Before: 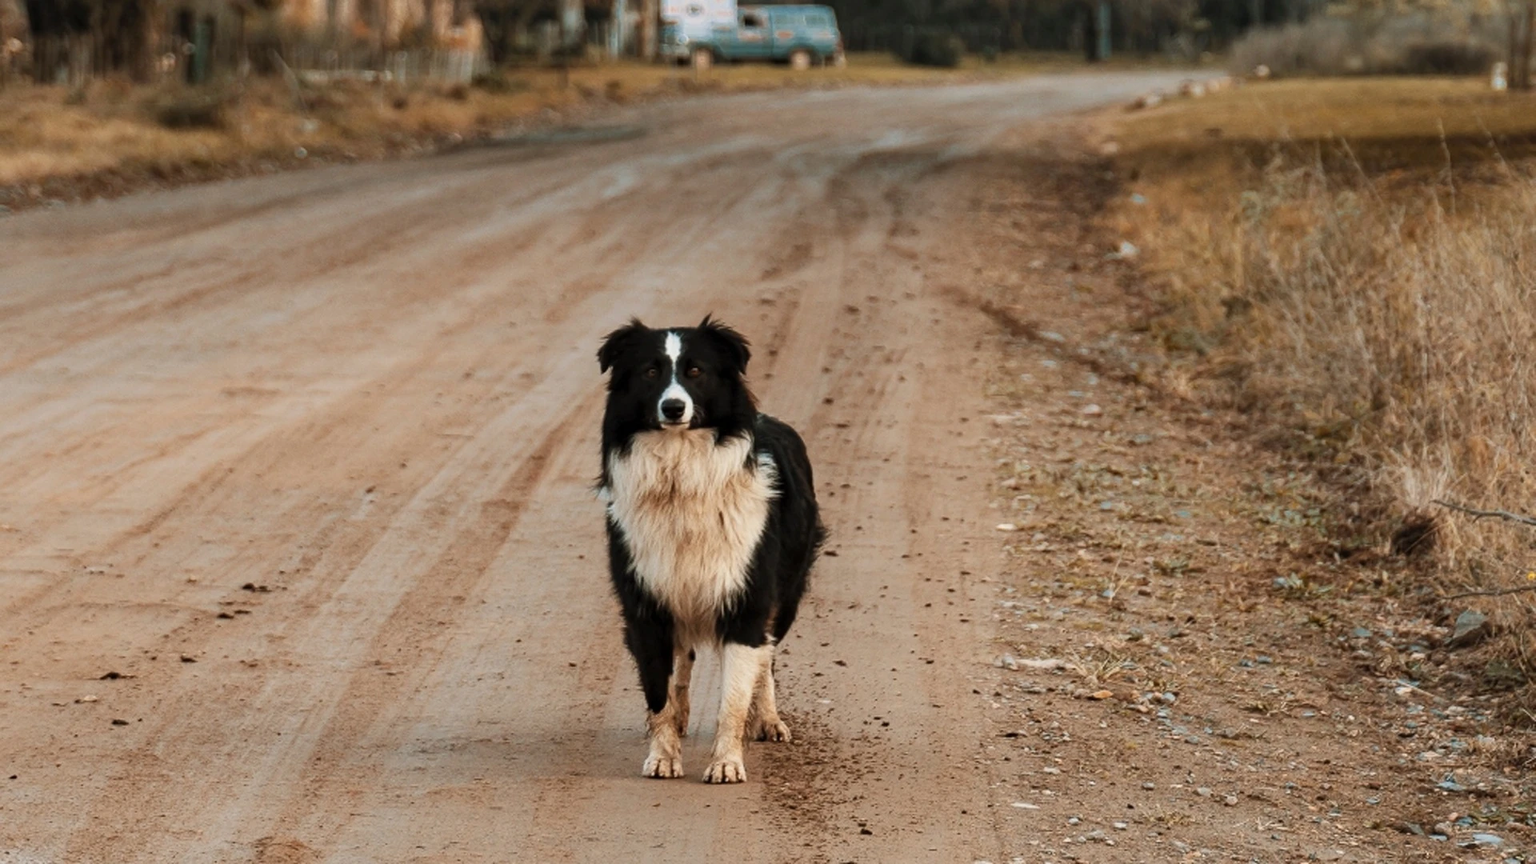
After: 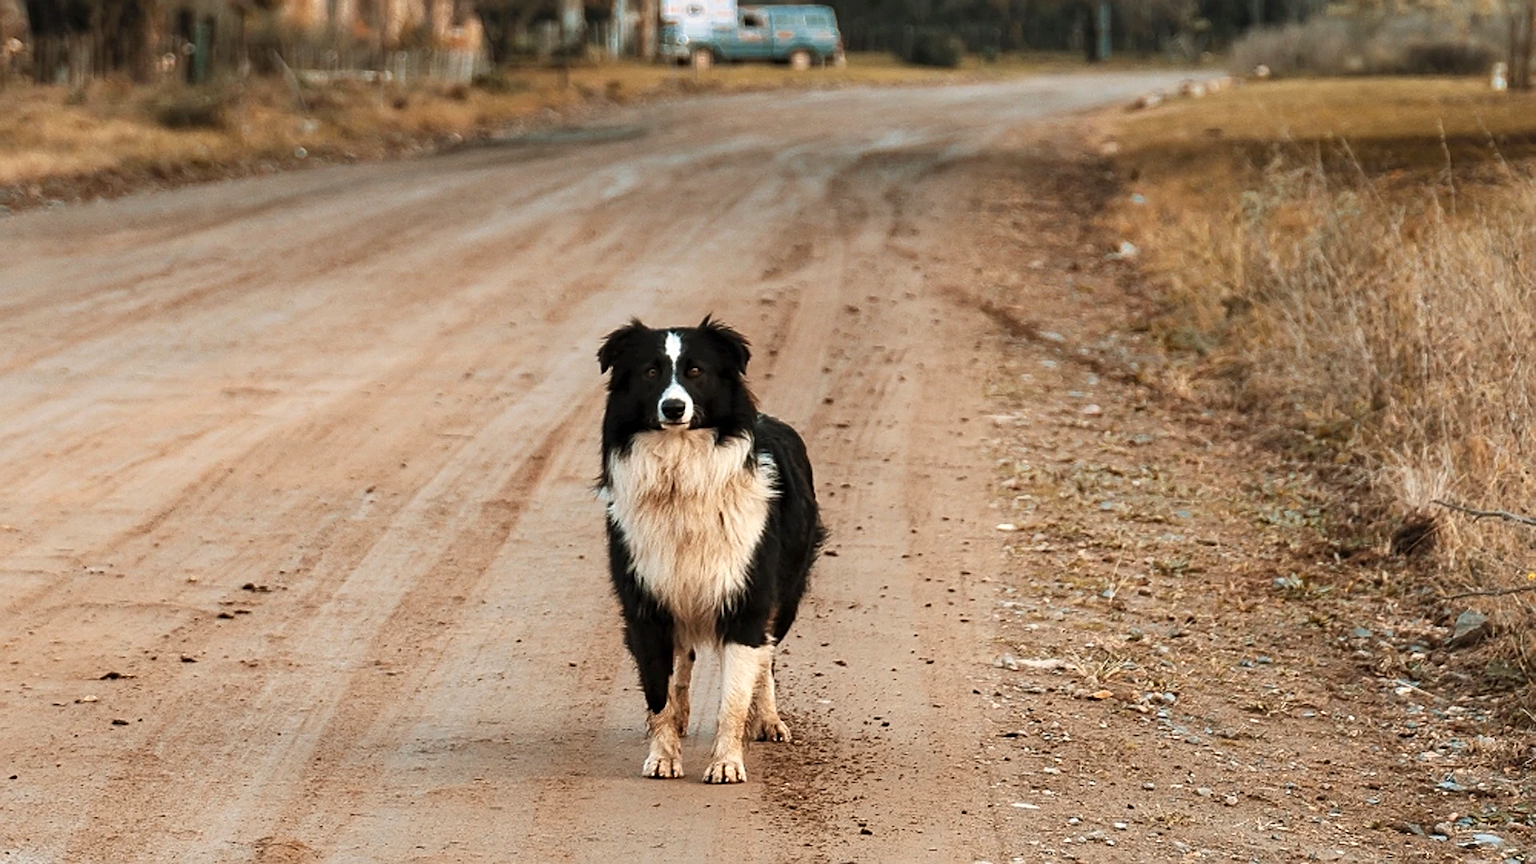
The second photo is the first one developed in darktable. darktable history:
exposure: exposure 0.375 EV, compensate highlight preservation false
sharpen: on, module defaults
